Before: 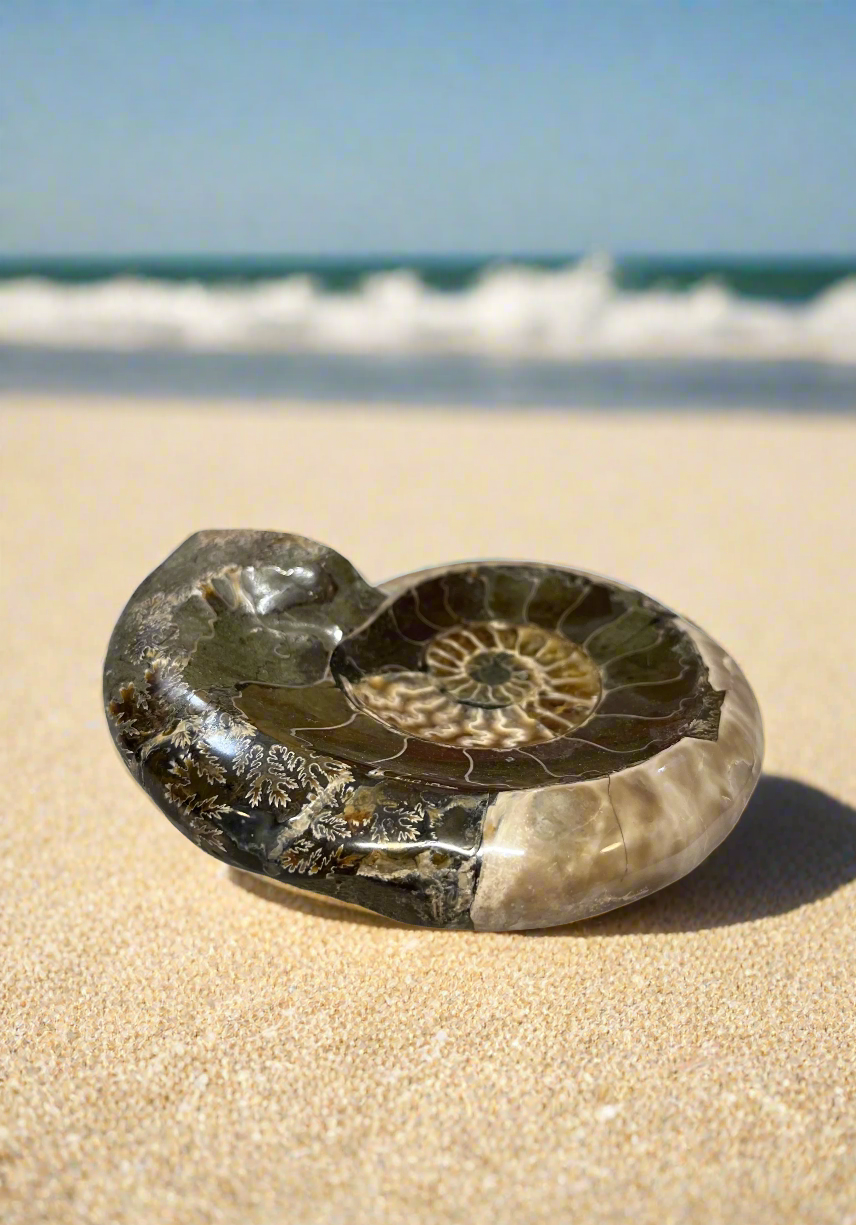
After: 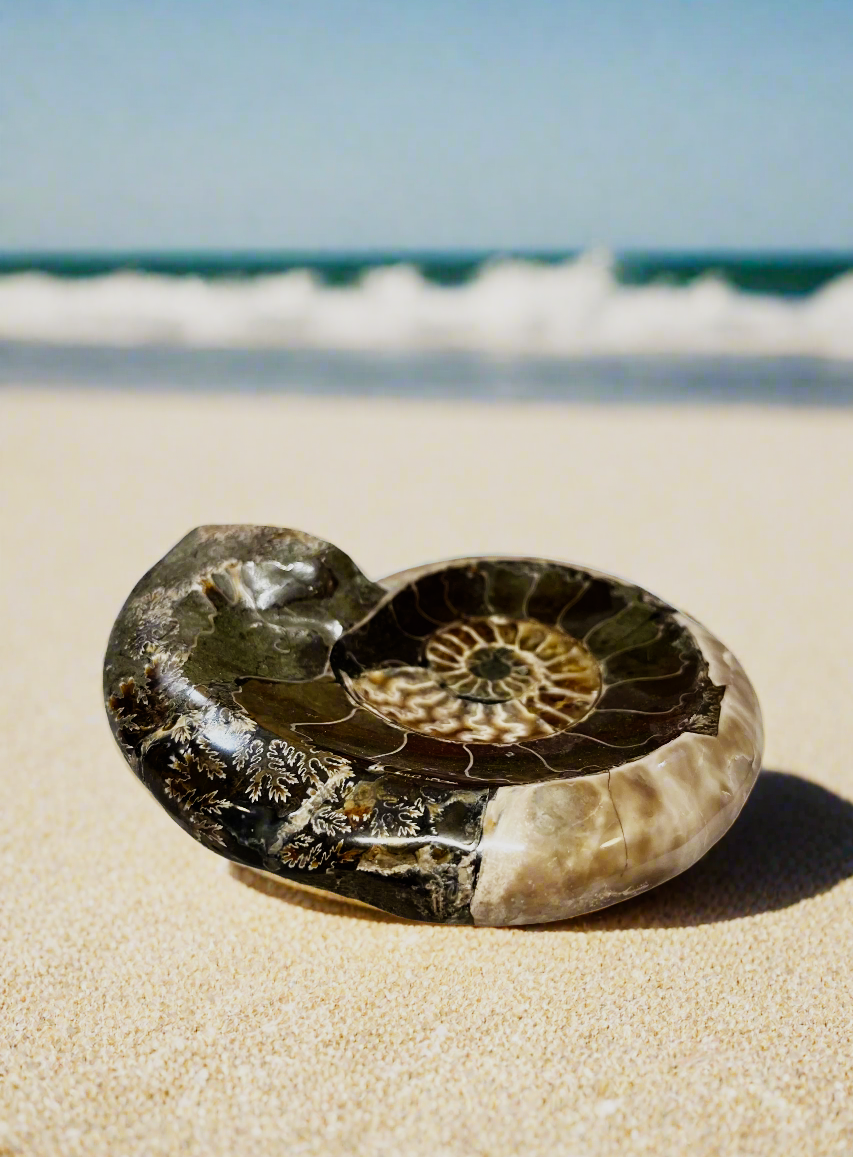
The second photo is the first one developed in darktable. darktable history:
sigmoid: contrast 1.8, skew -0.2, preserve hue 0%, red attenuation 0.1, red rotation 0.035, green attenuation 0.1, green rotation -0.017, blue attenuation 0.15, blue rotation -0.052, base primaries Rec2020
crop: top 0.448%, right 0.264%, bottom 5.045%
